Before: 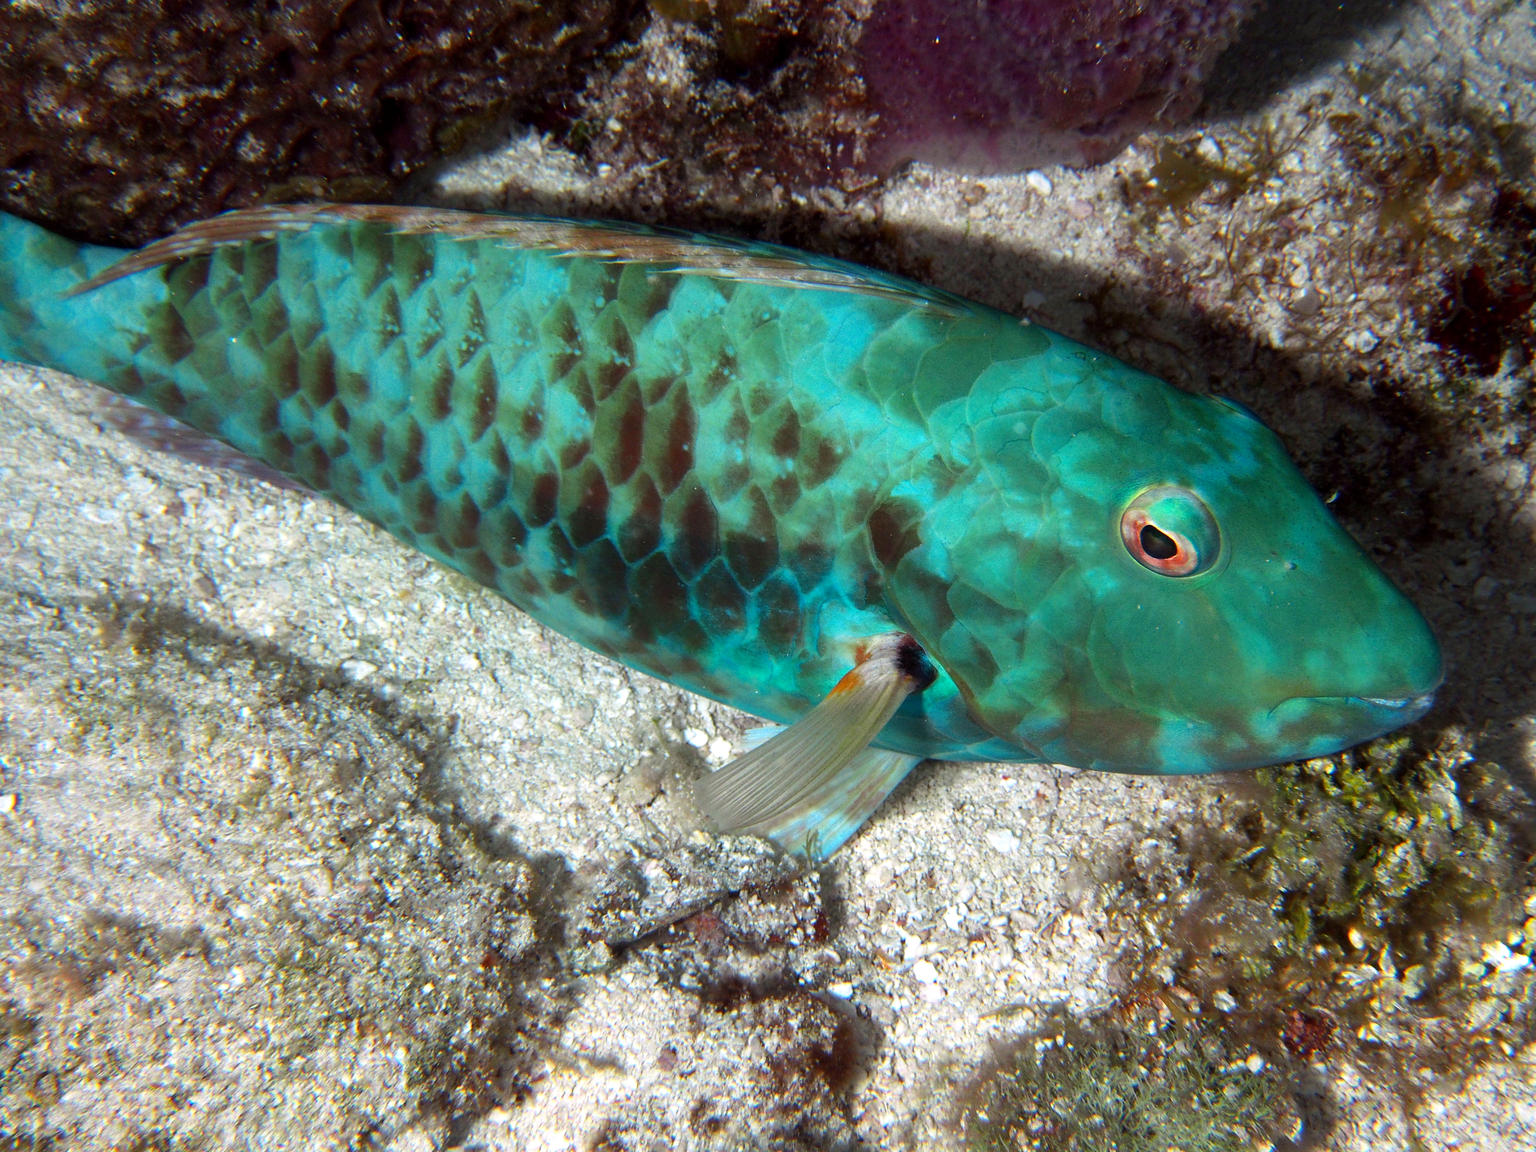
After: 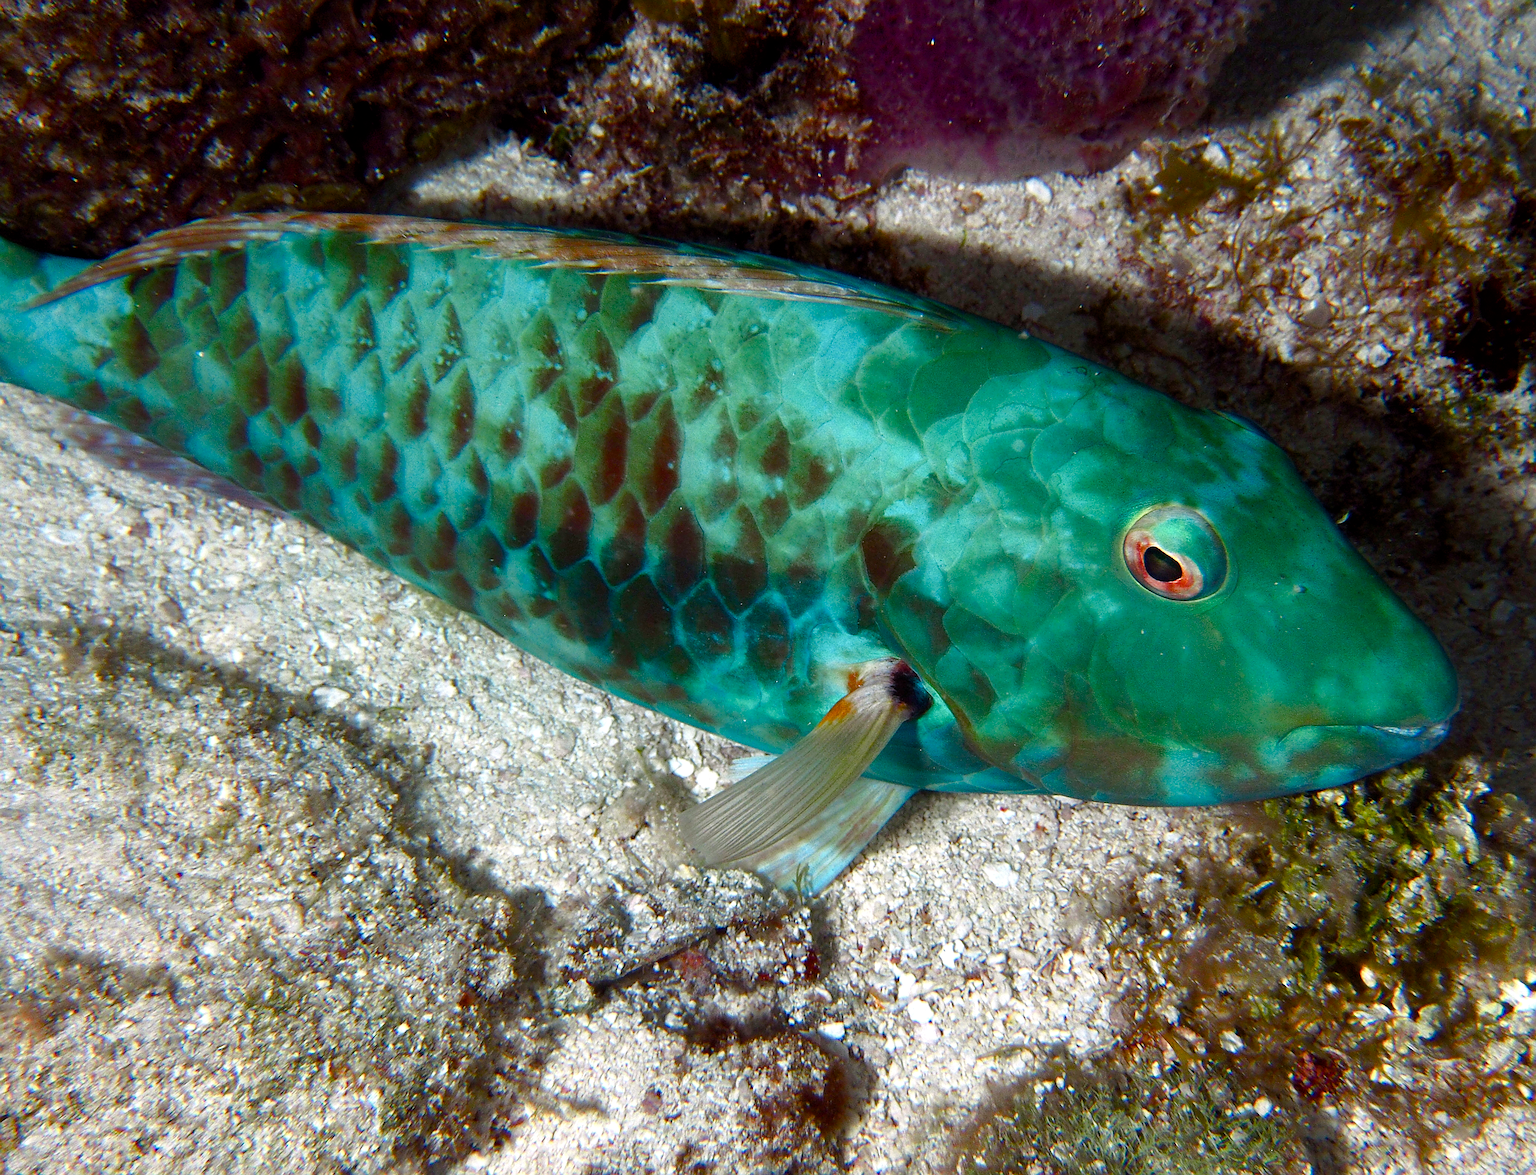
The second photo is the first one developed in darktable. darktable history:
color balance rgb: power › luminance -8.818%, perceptual saturation grading › global saturation 24.753%, perceptual saturation grading › highlights -50.681%, perceptual saturation grading › mid-tones 19.298%, perceptual saturation grading › shadows 61.989%
crop and rotate: left 2.69%, right 1.175%, bottom 1.915%
sharpen: on, module defaults
